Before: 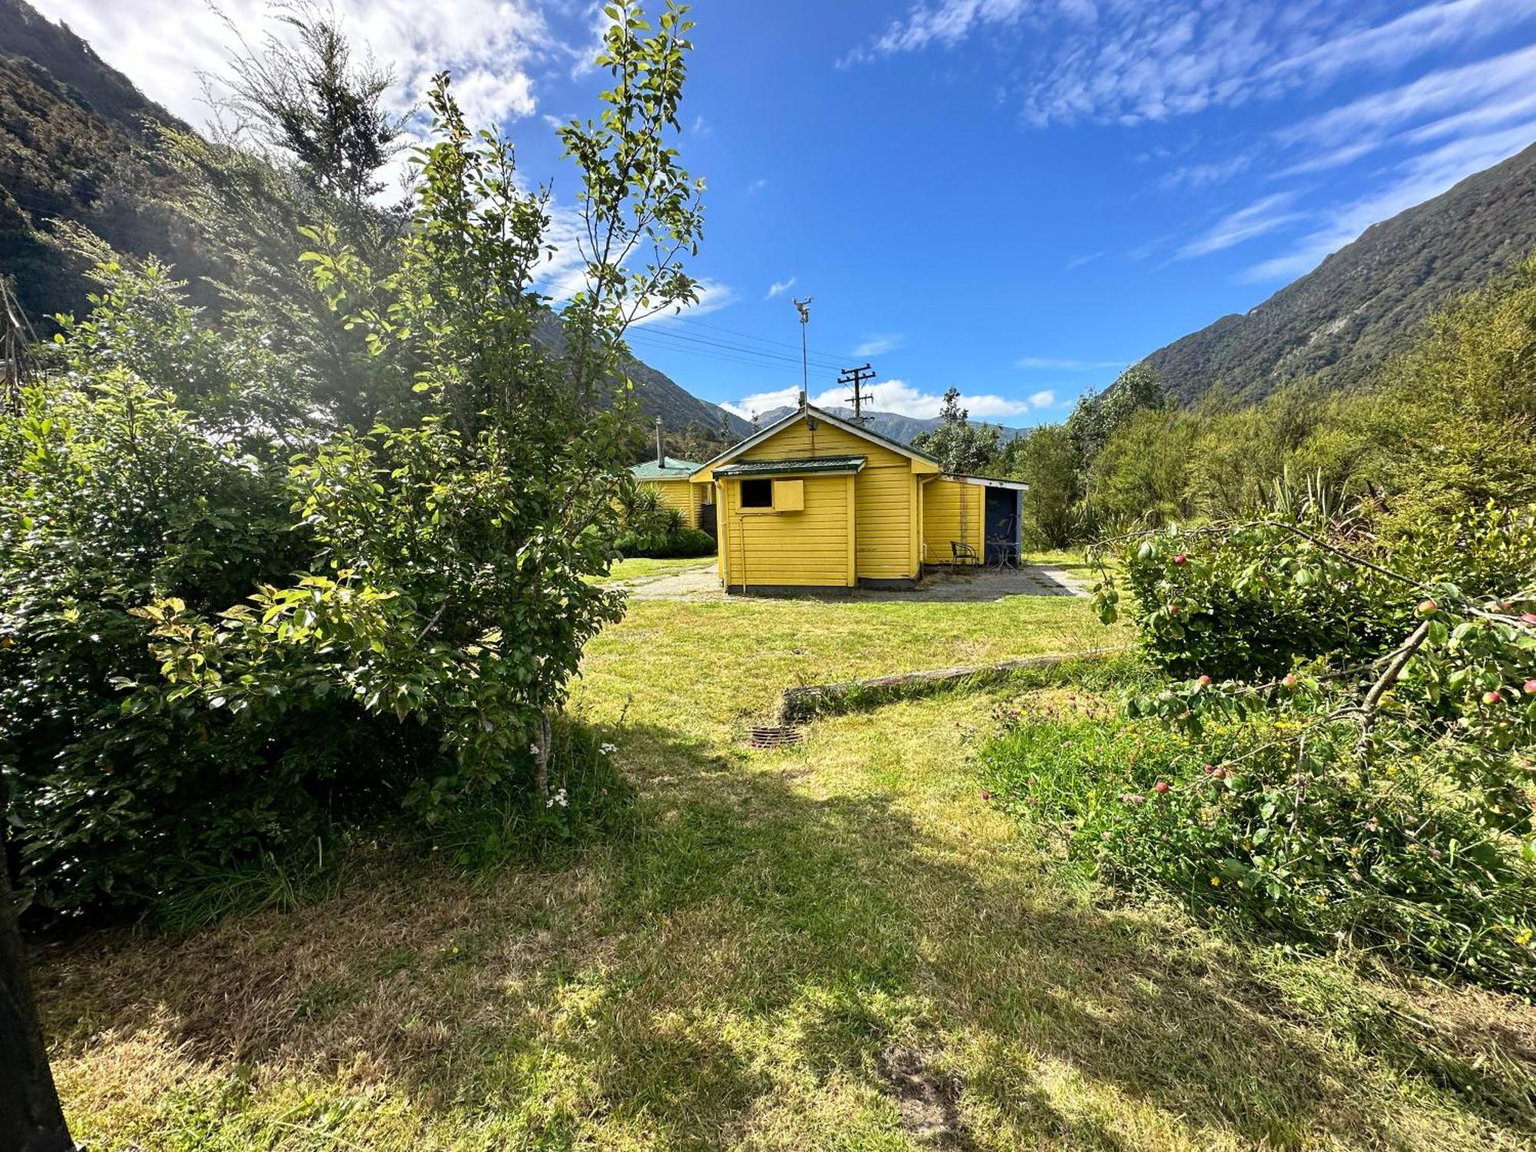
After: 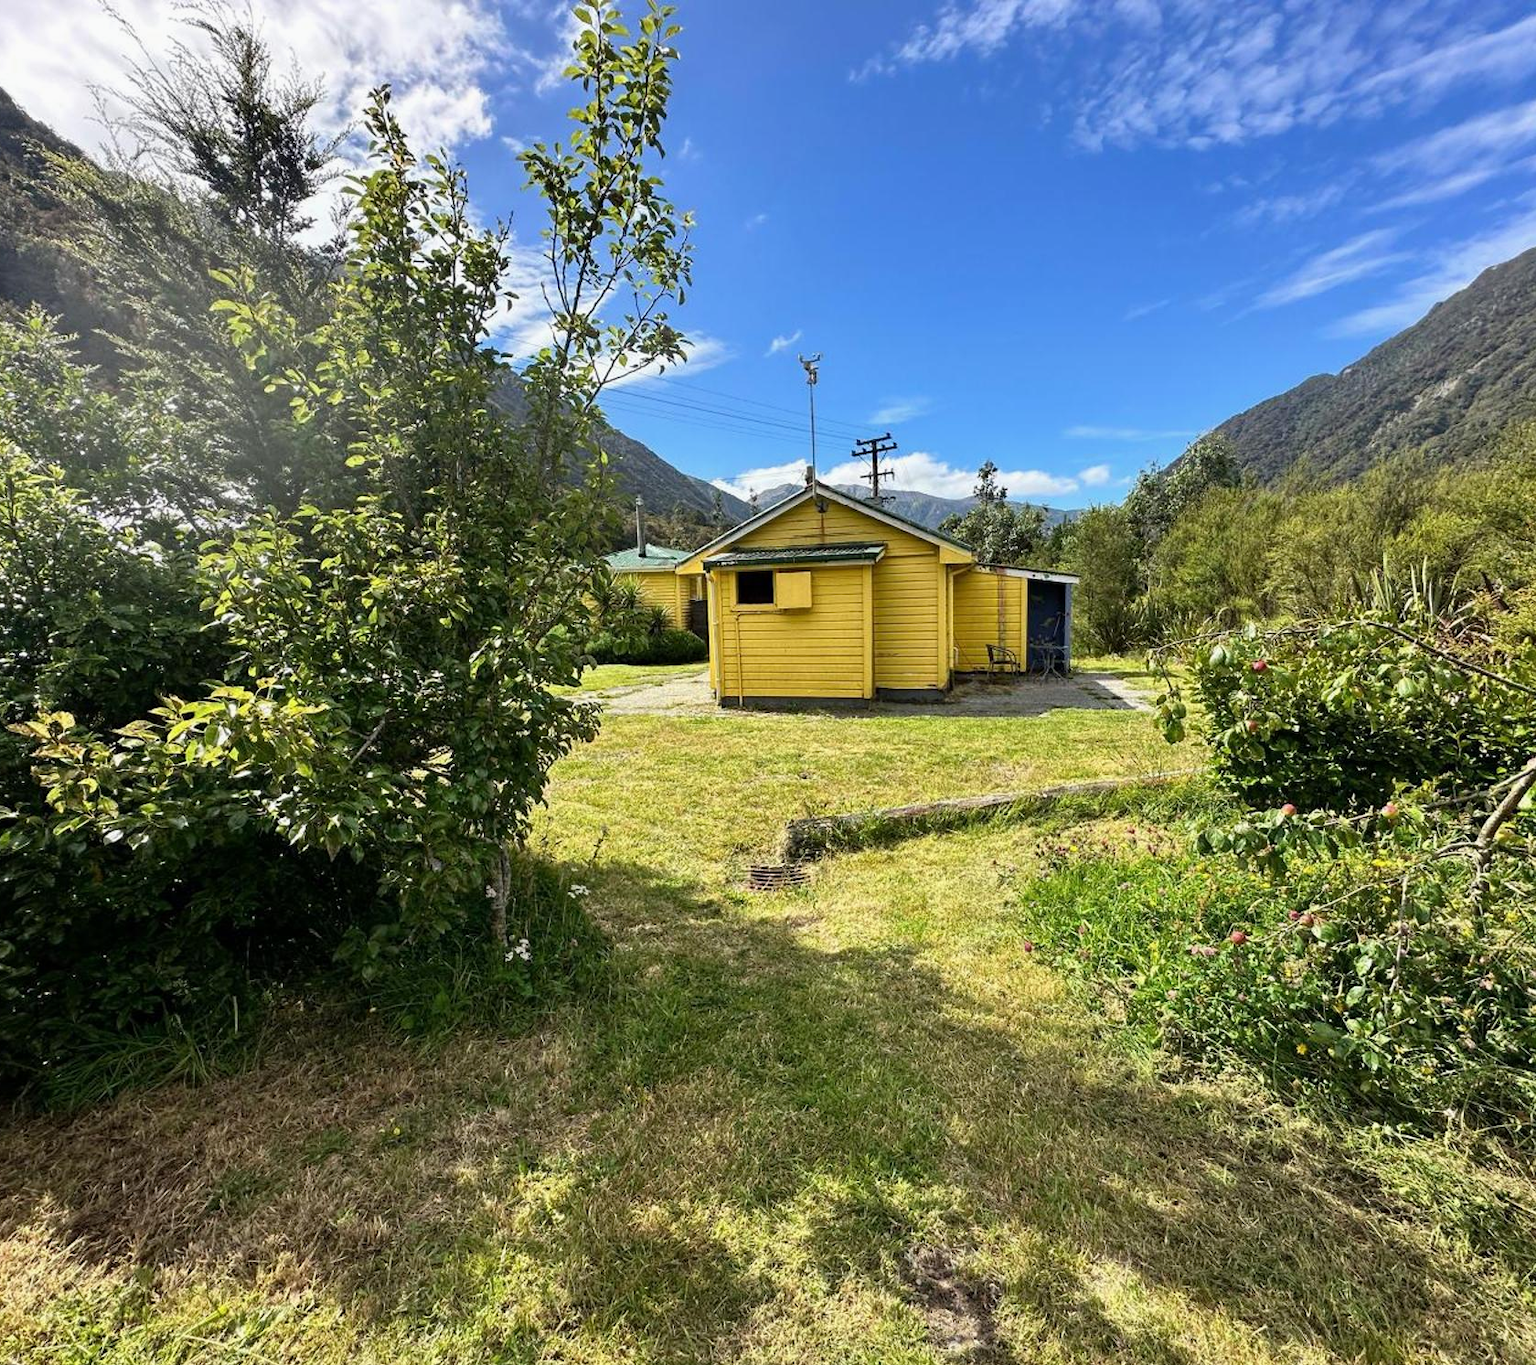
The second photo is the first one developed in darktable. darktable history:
crop: left 7.978%, right 7.37%
exposure: exposure -0.068 EV, compensate exposure bias true, compensate highlight preservation false
